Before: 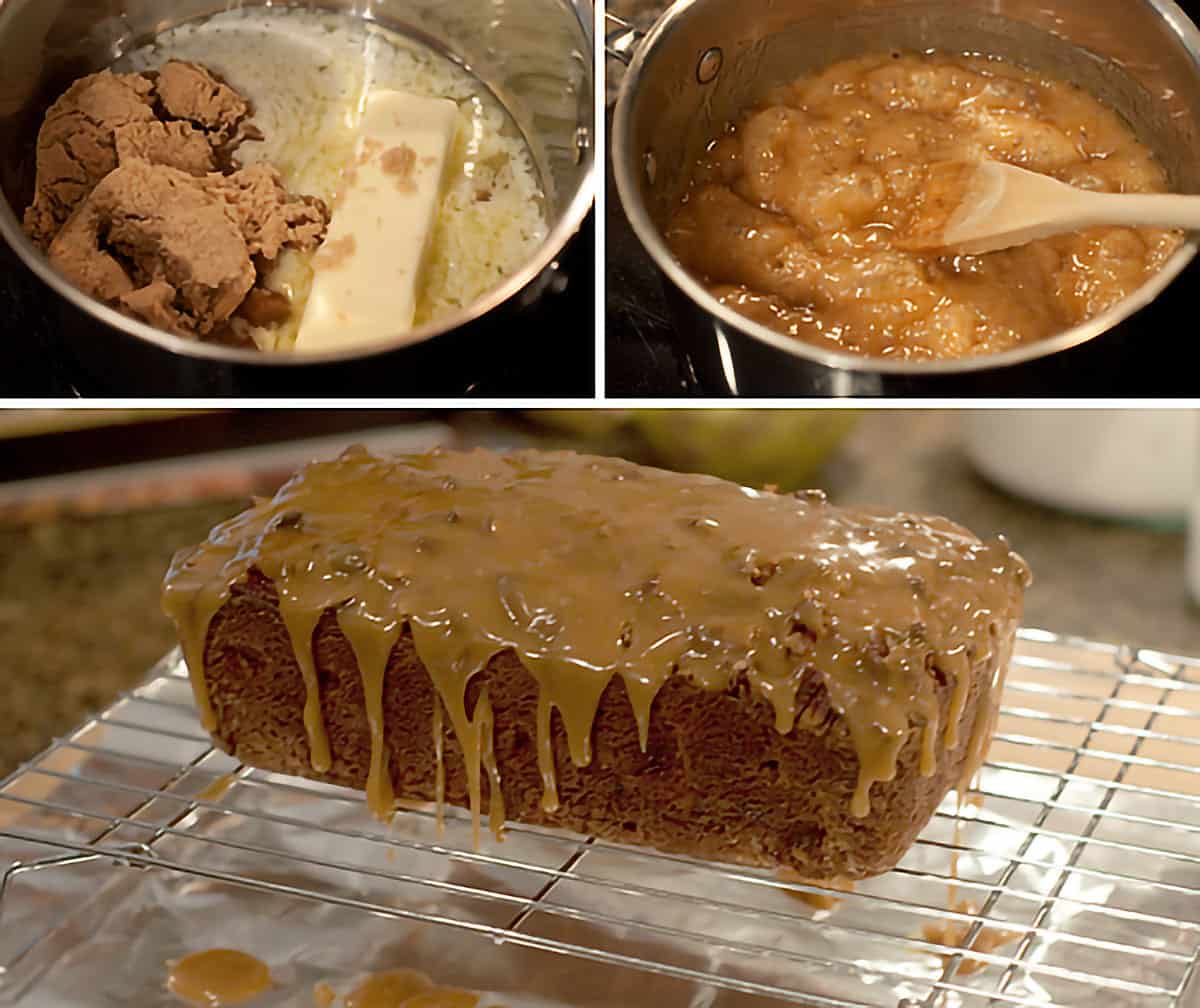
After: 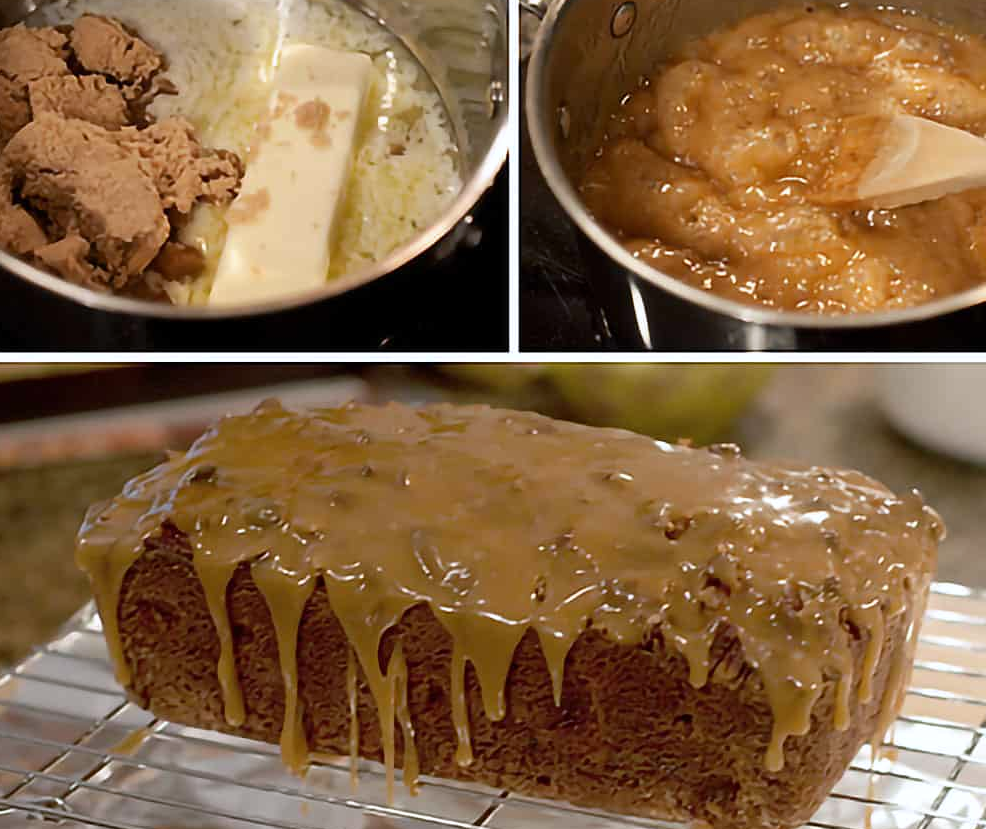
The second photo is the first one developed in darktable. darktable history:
white balance: red 0.984, blue 1.059
crop and rotate: left 7.196%, top 4.574%, right 10.605%, bottom 13.178%
